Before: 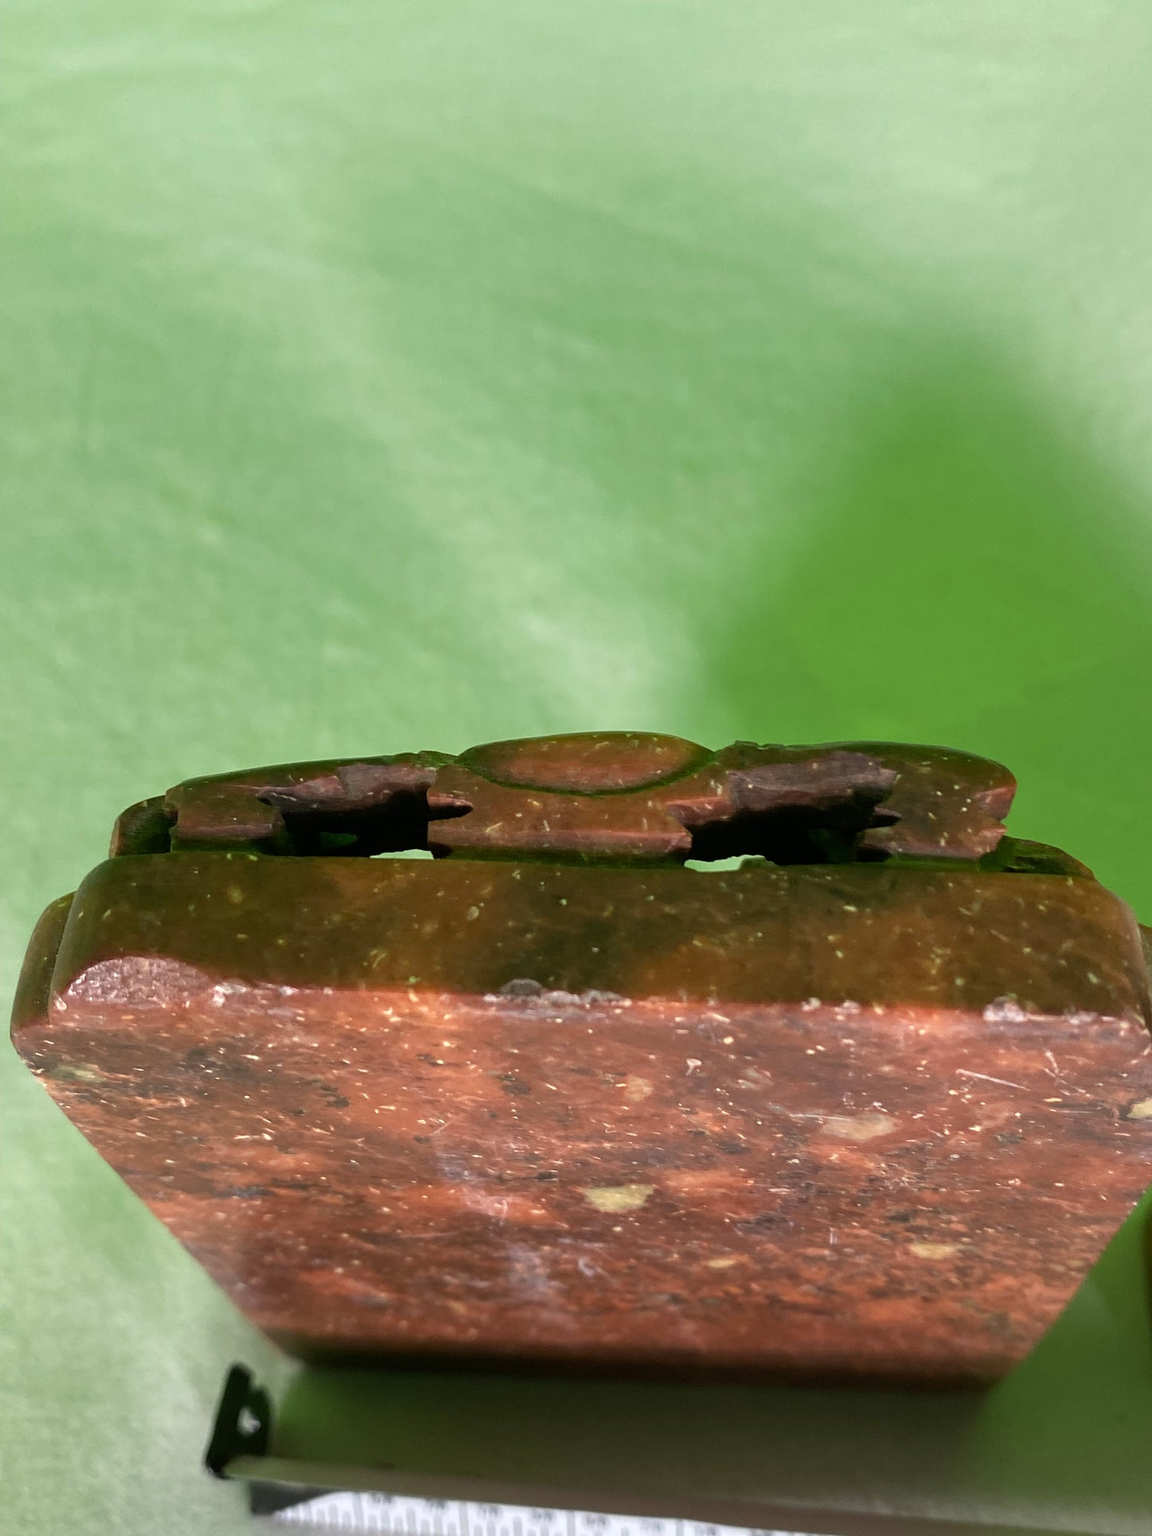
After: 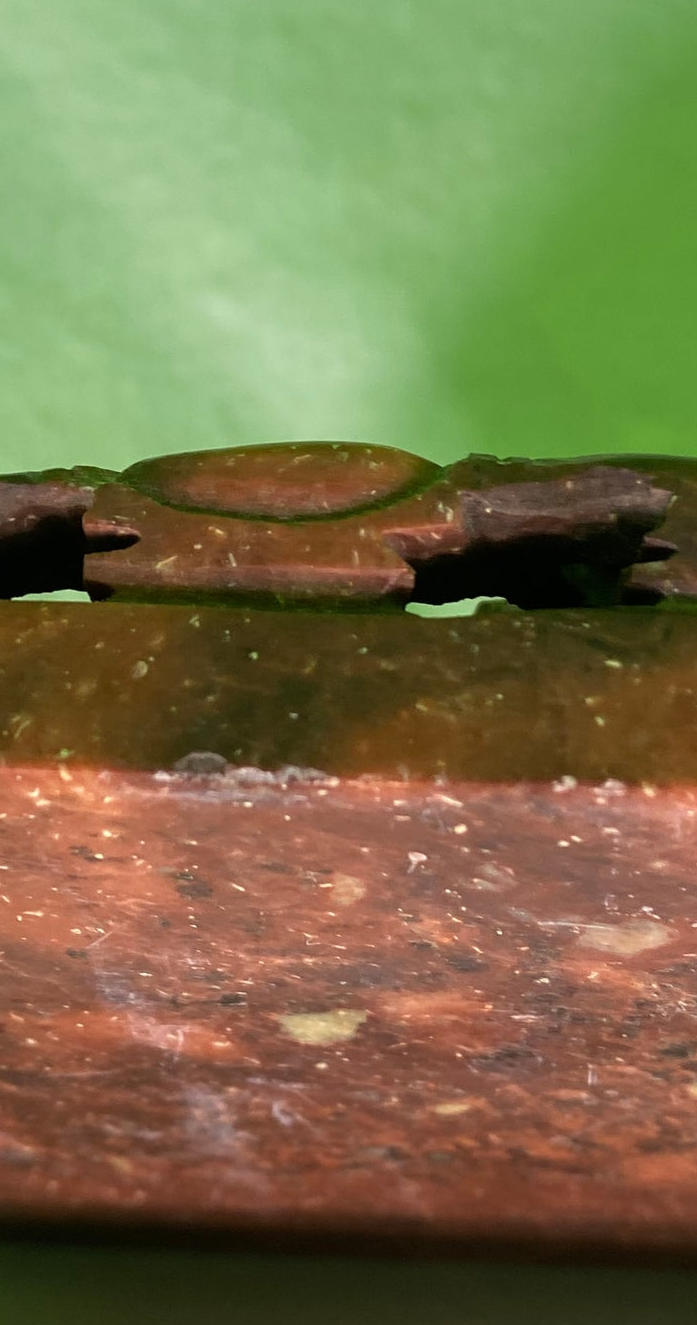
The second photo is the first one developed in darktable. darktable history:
crop: left 31.394%, top 24.749%, right 20.326%, bottom 6.474%
